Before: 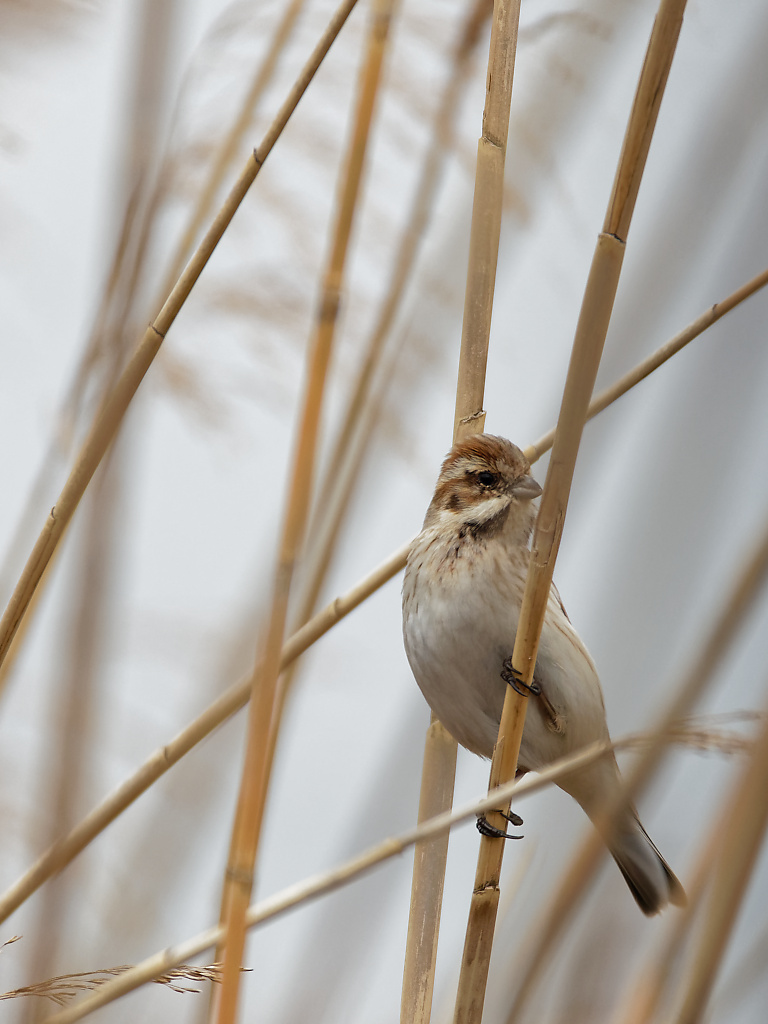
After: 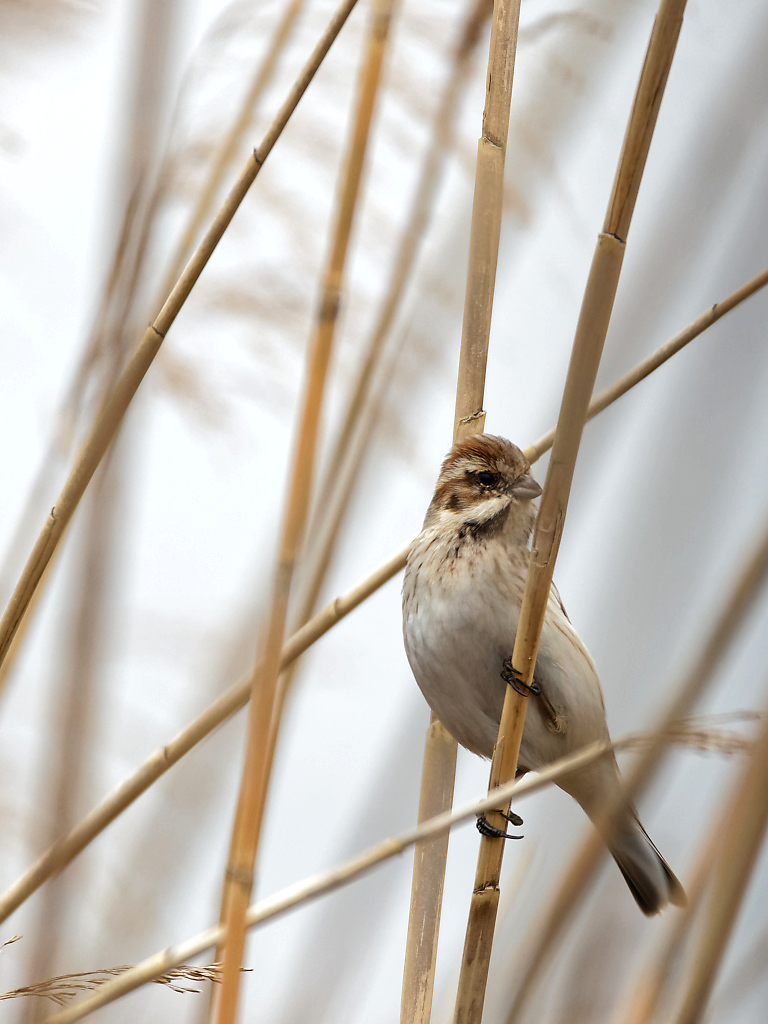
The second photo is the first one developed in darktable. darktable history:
tone equalizer: -8 EV -0.441 EV, -7 EV -0.363 EV, -6 EV -0.332 EV, -5 EV -0.217 EV, -3 EV 0.252 EV, -2 EV 0.345 EV, -1 EV 0.41 EV, +0 EV 0.42 EV, edges refinement/feathering 500, mask exposure compensation -1.57 EV, preserve details no
